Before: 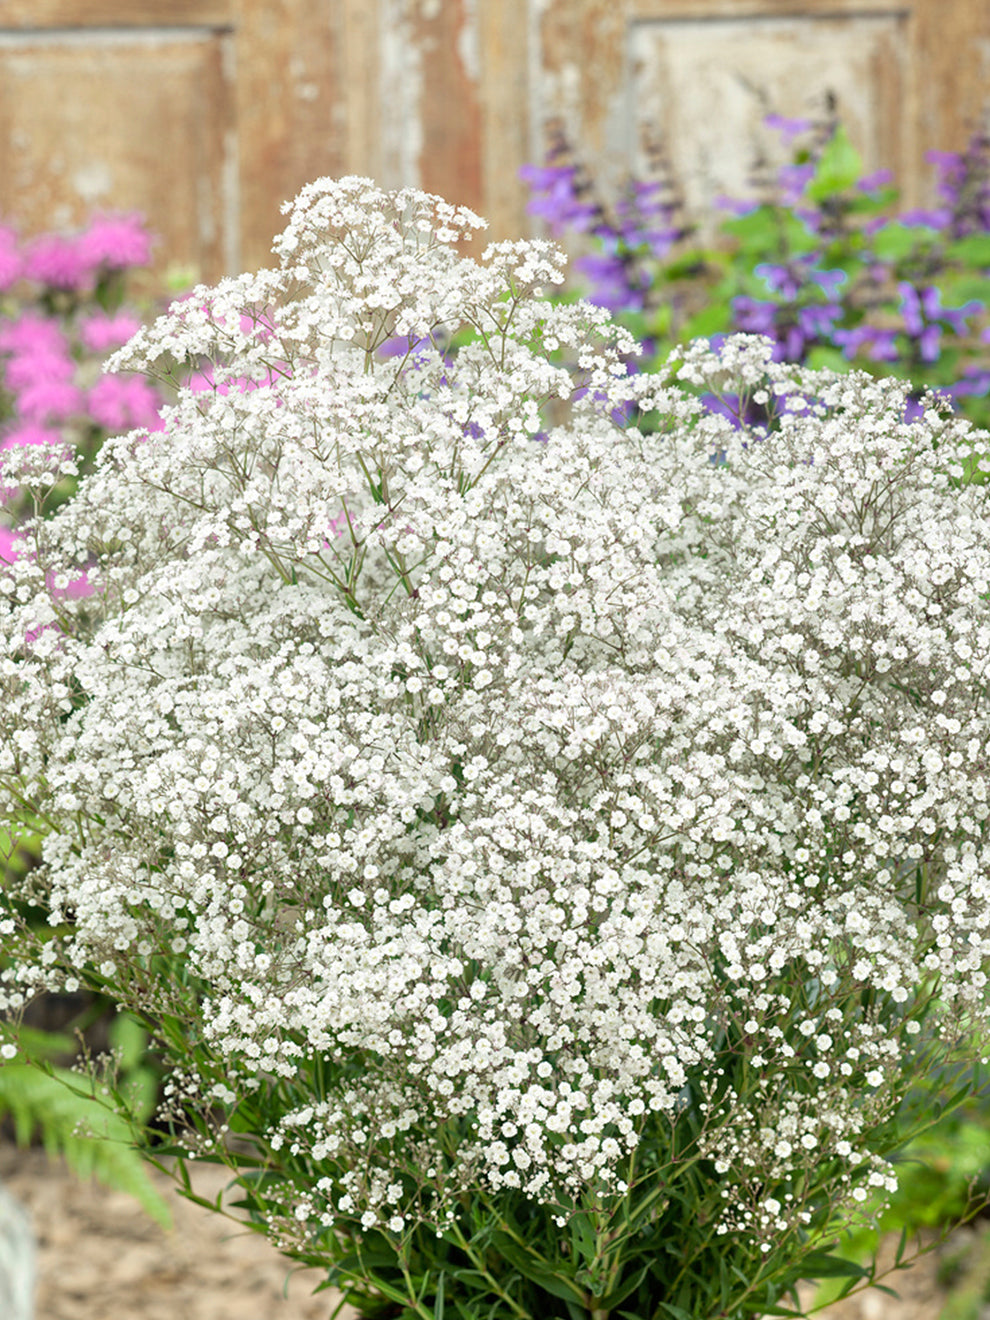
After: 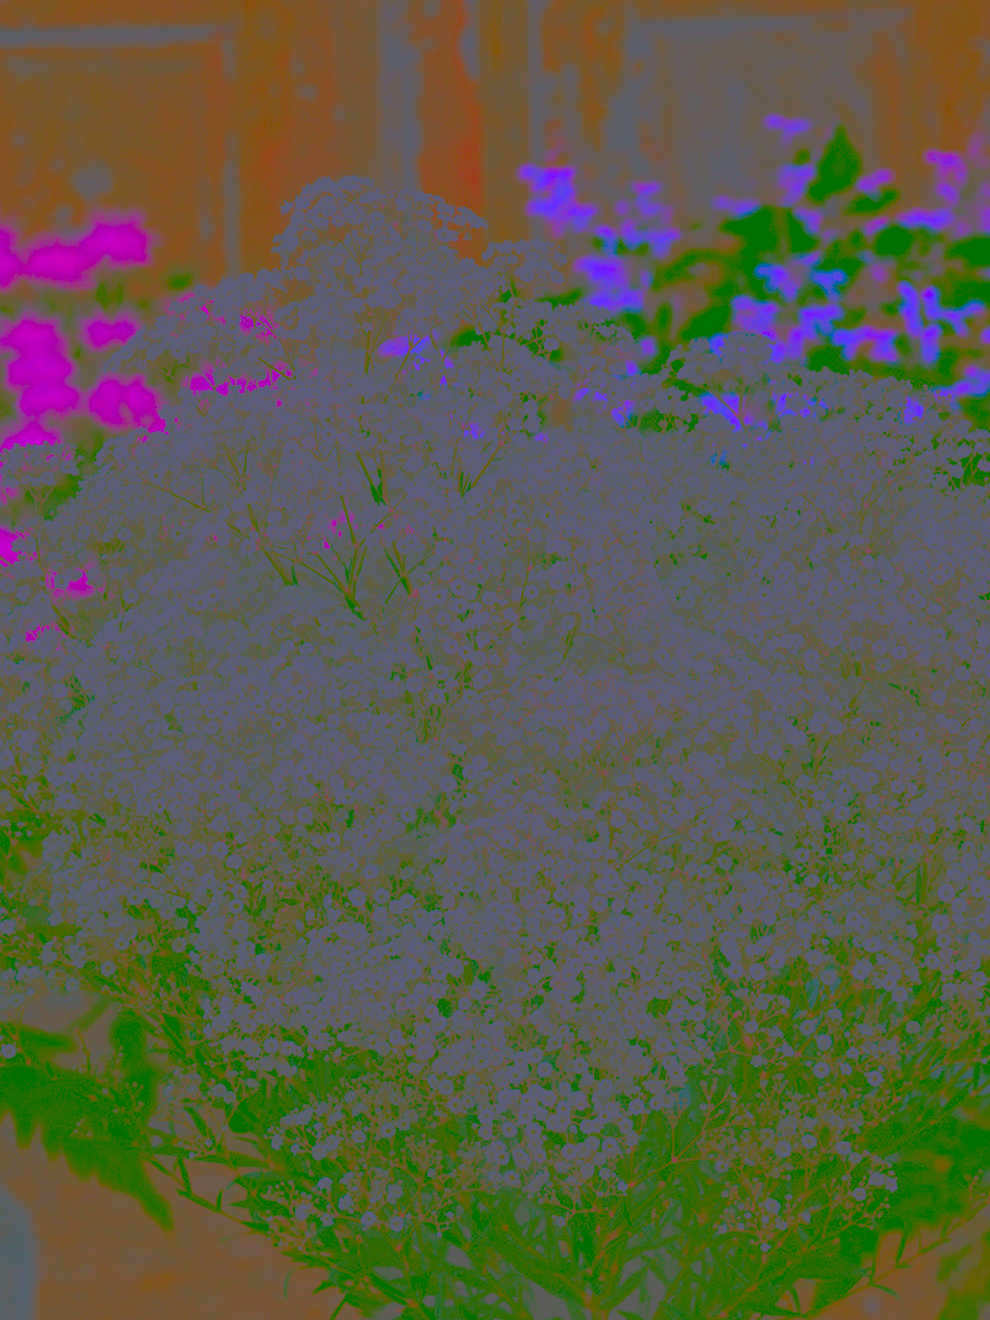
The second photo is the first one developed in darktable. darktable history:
white balance: red 1.004, blue 1.096
contrast brightness saturation: contrast -0.99, brightness -0.17, saturation 0.75
